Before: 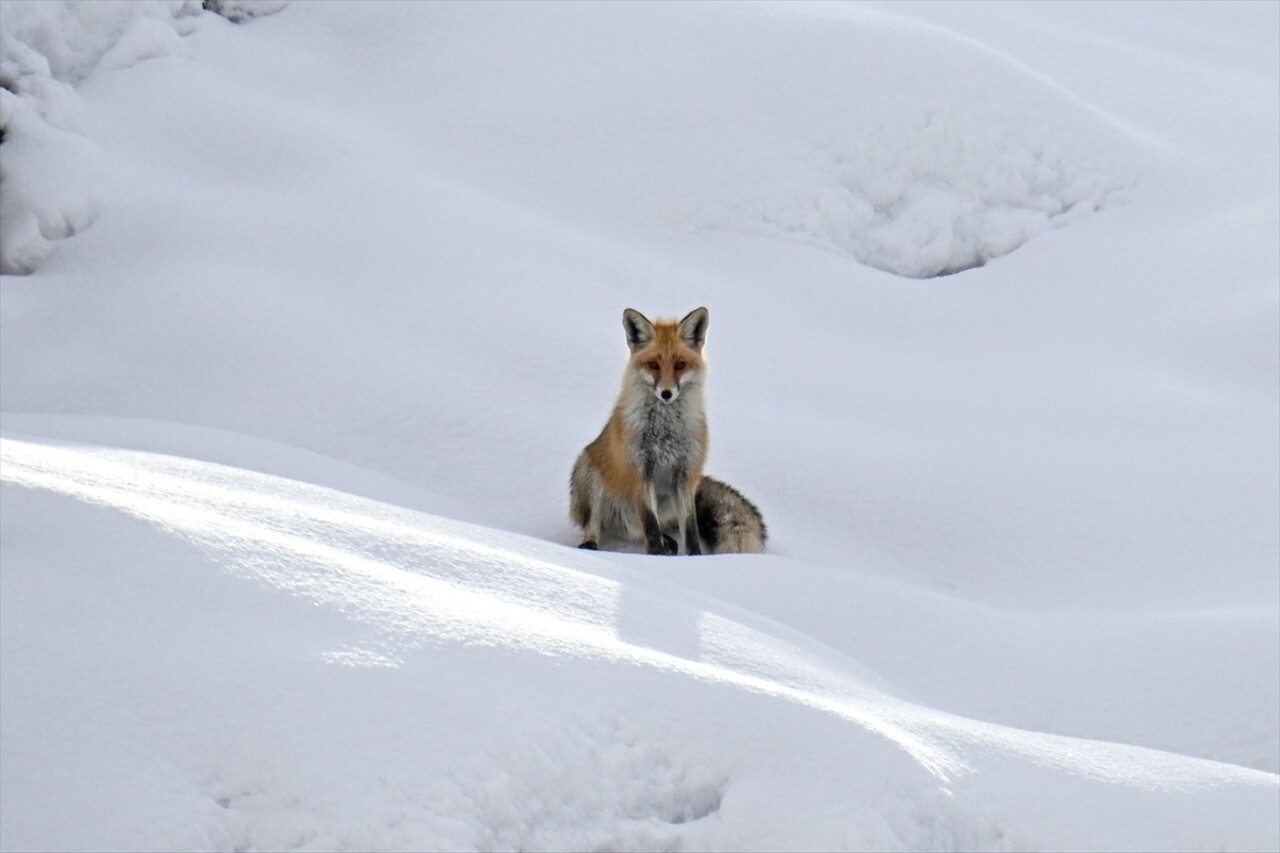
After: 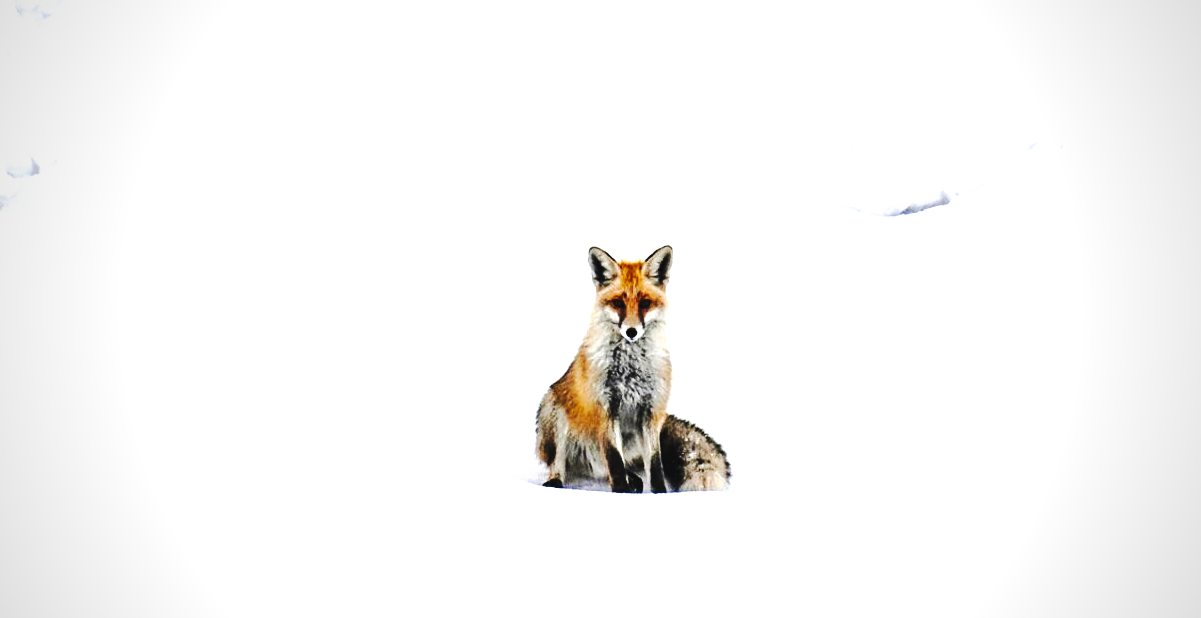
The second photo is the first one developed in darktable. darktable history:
crop: left 2.737%, top 7.287%, right 3.421%, bottom 20.179%
sharpen: radius 2.167, amount 0.381, threshold 0
filmic rgb: black relative exposure -8.2 EV, white relative exposure 2.2 EV, threshold 3 EV, hardness 7.11, latitude 85.74%, contrast 1.696, highlights saturation mix -4%, shadows ↔ highlights balance -2.69%, preserve chrominance no, color science v5 (2021), contrast in shadows safe, contrast in highlights safe, enable highlight reconstruction true
vignetting: fall-off radius 60.65%
tone curve: curves: ch0 [(0, 0) (0.003, 0.062) (0.011, 0.07) (0.025, 0.083) (0.044, 0.094) (0.069, 0.105) (0.1, 0.117) (0.136, 0.136) (0.177, 0.164) (0.224, 0.201) (0.277, 0.256) (0.335, 0.335) (0.399, 0.424) (0.468, 0.529) (0.543, 0.641) (0.623, 0.725) (0.709, 0.787) (0.801, 0.849) (0.898, 0.917) (1, 1)], preserve colors none
exposure: black level correction -0.002, exposure 0.708 EV, compensate exposure bias true, compensate highlight preservation false
